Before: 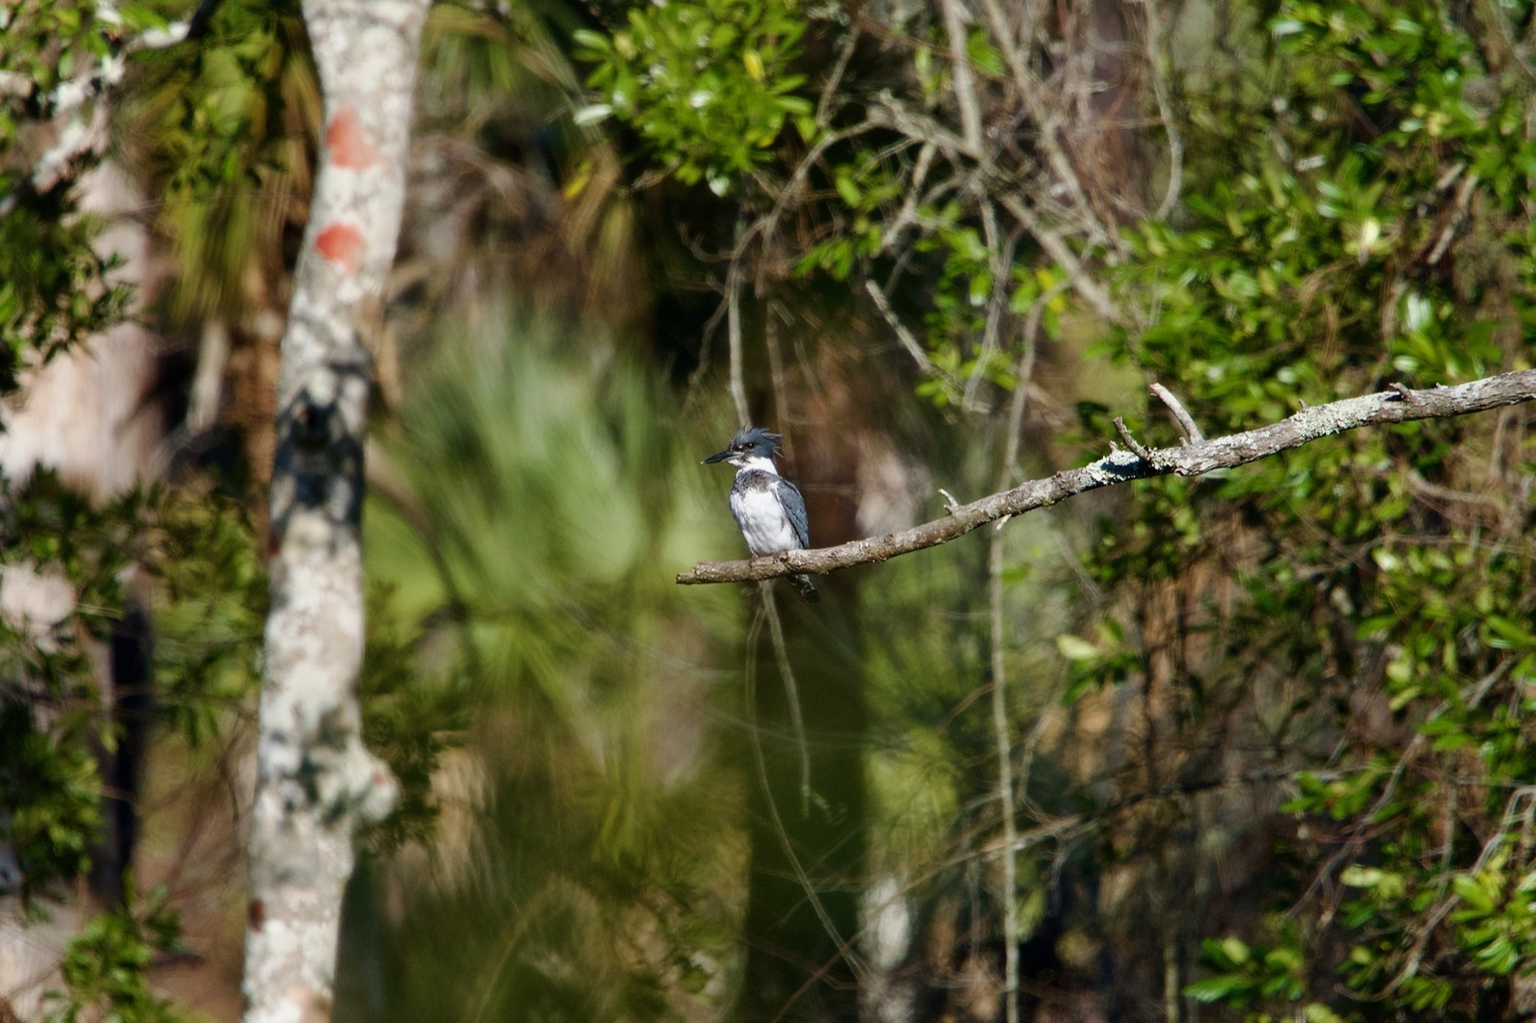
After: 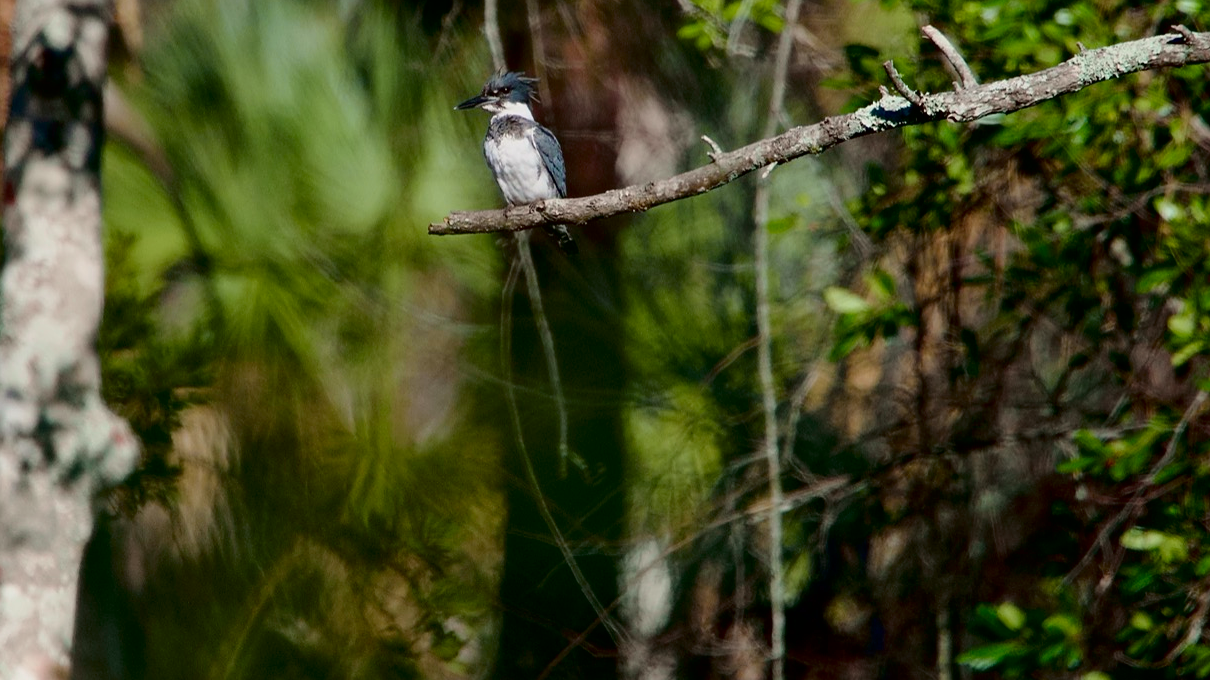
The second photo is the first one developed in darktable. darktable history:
crop and rotate: left 17.299%, top 35.115%, right 7.015%, bottom 1.024%
sharpen: amount 0.2
contrast equalizer: octaves 7, y [[0.6 ×6], [0.55 ×6], [0 ×6], [0 ×6], [0 ×6]], mix -0.3
tone curve: curves: ch0 [(0, 0) (0.068, 0.012) (0.183, 0.089) (0.341, 0.283) (0.547, 0.532) (0.828, 0.815) (1, 0.983)]; ch1 [(0, 0) (0.23, 0.166) (0.34, 0.308) (0.371, 0.337) (0.429, 0.411) (0.477, 0.462) (0.499, 0.5) (0.529, 0.537) (0.559, 0.582) (0.743, 0.798) (1, 1)]; ch2 [(0, 0) (0.431, 0.414) (0.498, 0.503) (0.524, 0.528) (0.568, 0.546) (0.6, 0.597) (0.634, 0.645) (0.728, 0.742) (1, 1)], color space Lab, independent channels, preserve colors none
